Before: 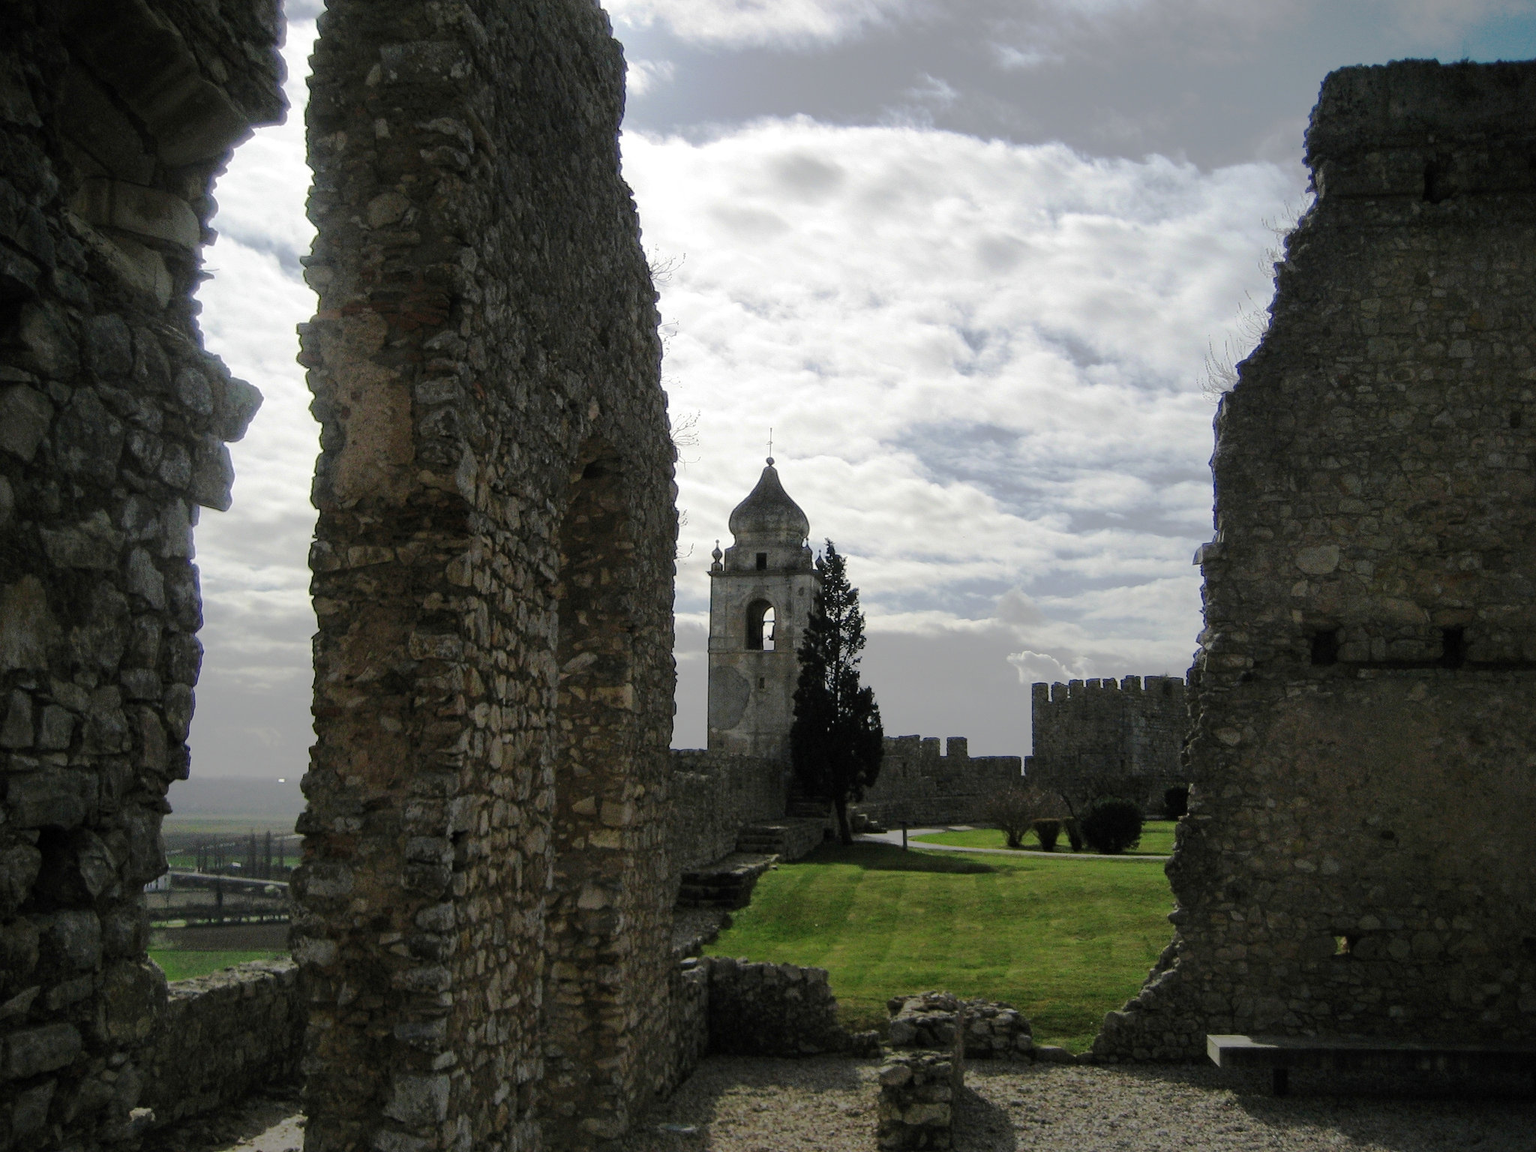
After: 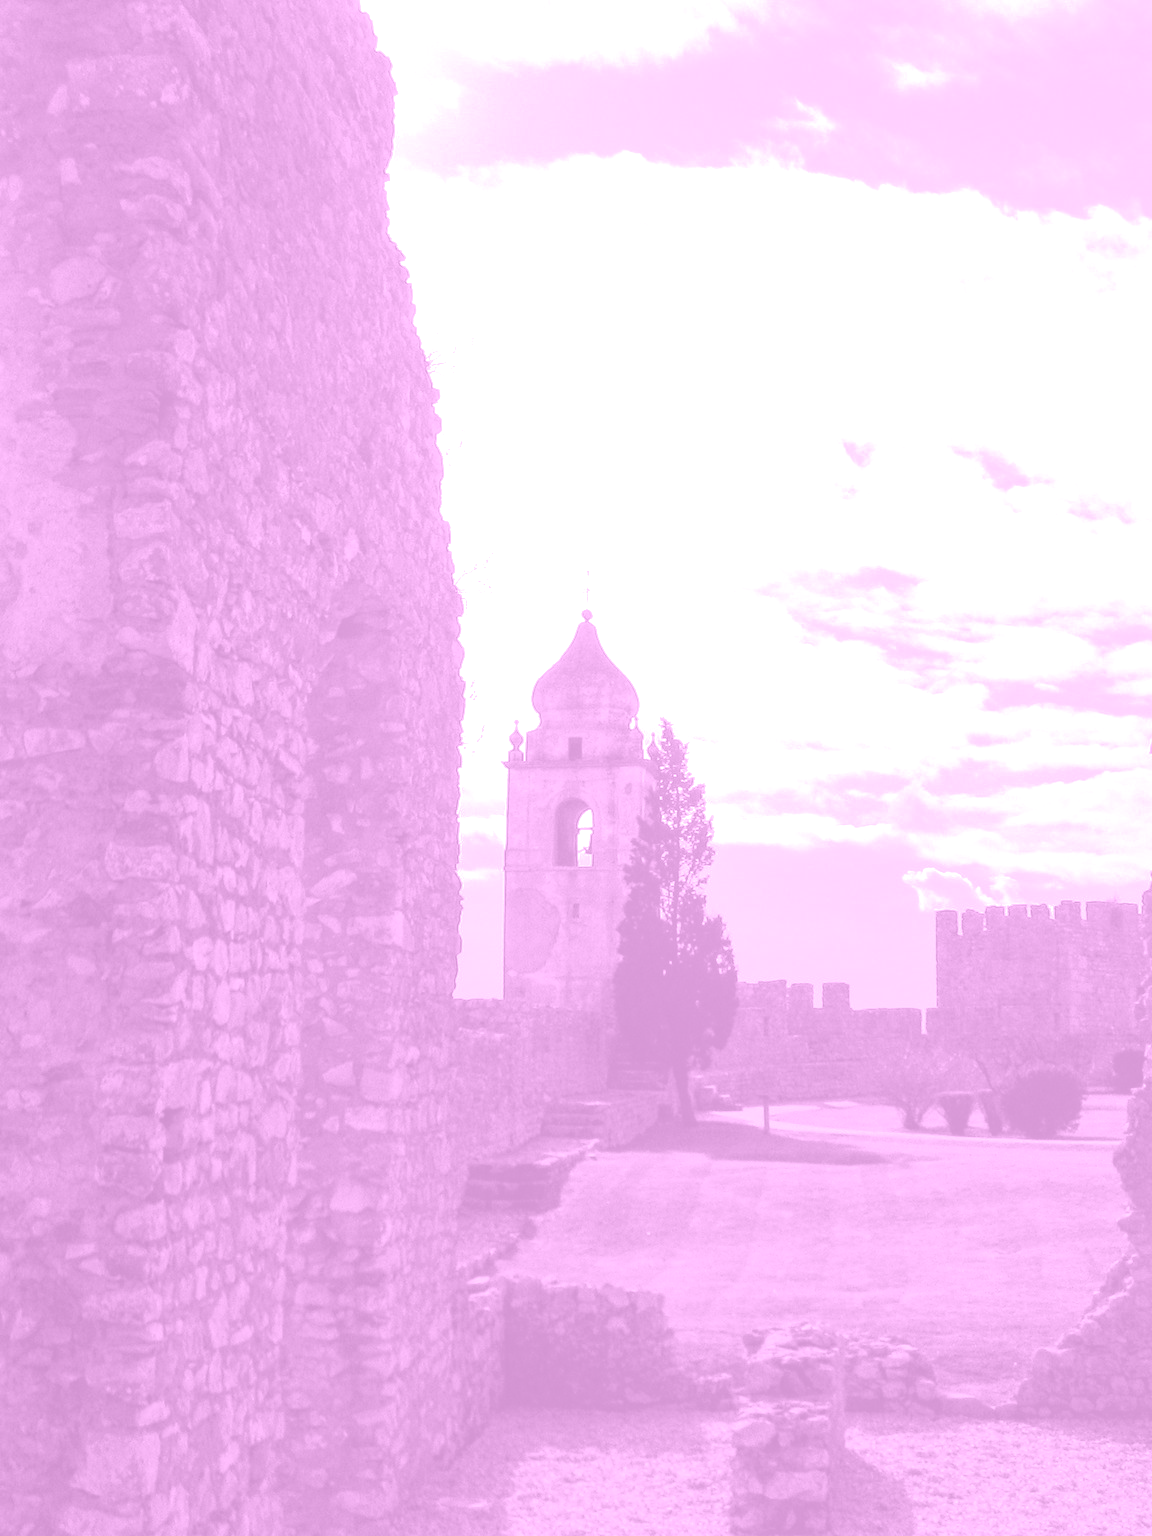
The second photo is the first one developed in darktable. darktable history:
colorize: hue 331.2°, saturation 75%, source mix 30.28%, lightness 70.52%, version 1
exposure: black level correction 0, exposure 1.2 EV, compensate highlight preservation false
local contrast: detail 130%
crop: left 21.496%, right 22.254%
base curve: curves: ch0 [(0, 0) (0.841, 0.609) (1, 1)]
rgb levels: mode RGB, independent channels, levels [[0, 0.5, 1], [0, 0.521, 1], [0, 0.536, 1]]
